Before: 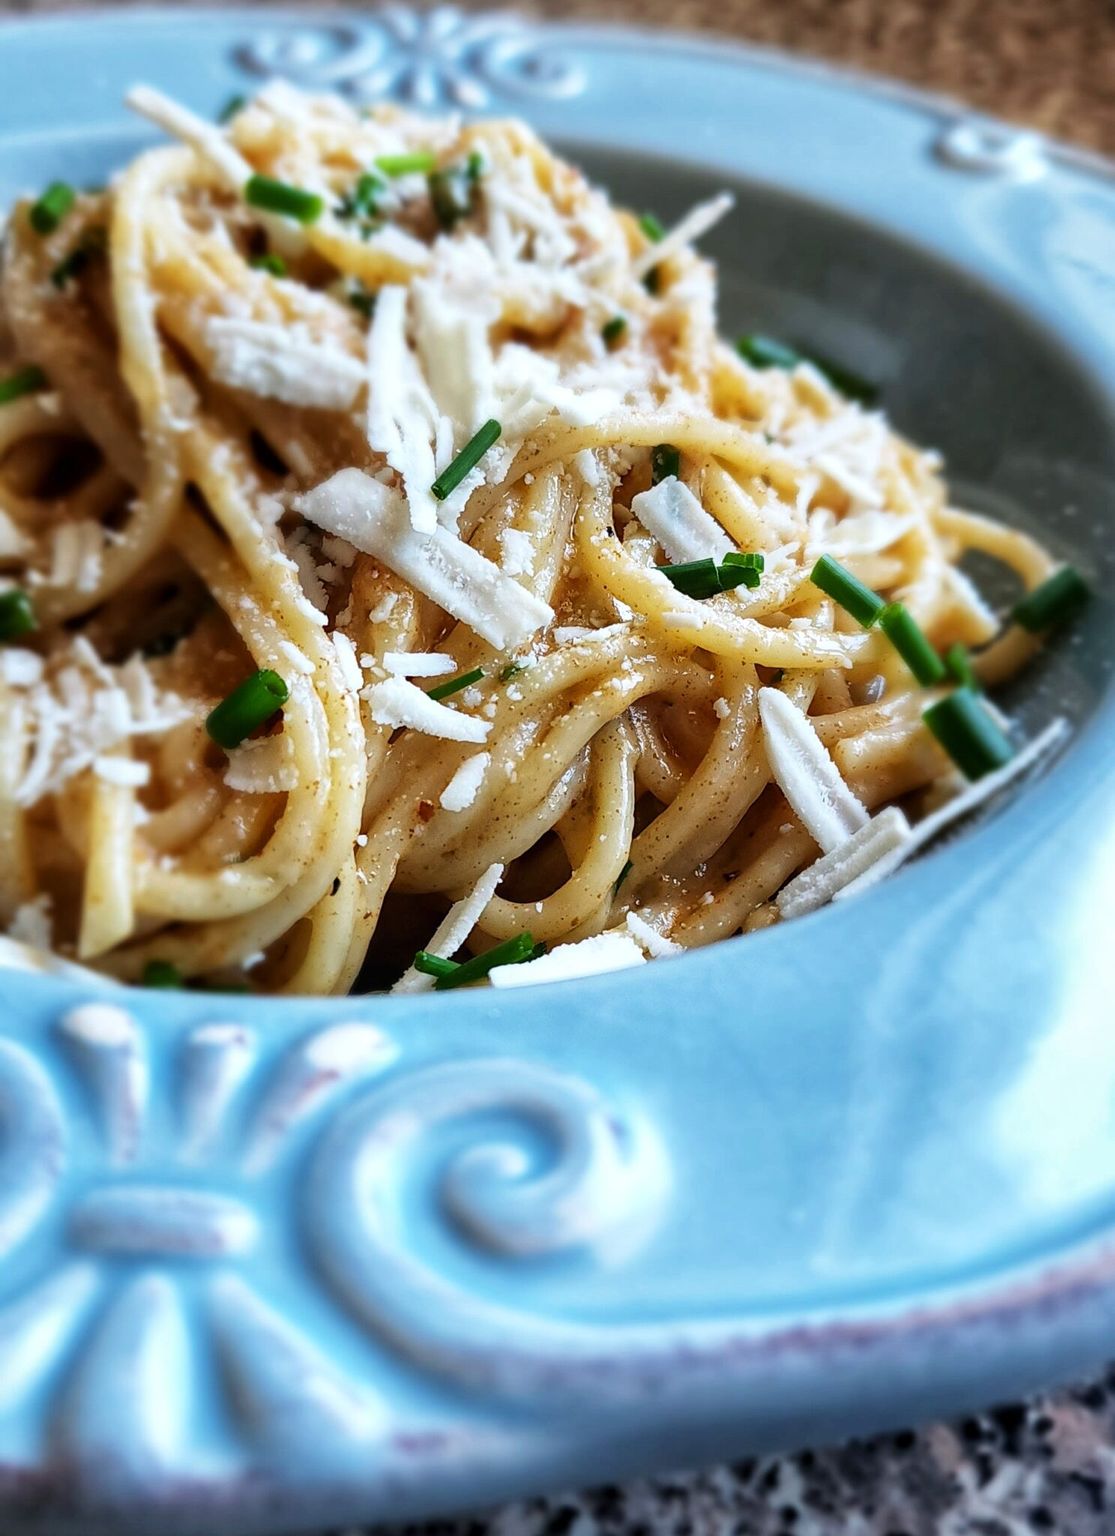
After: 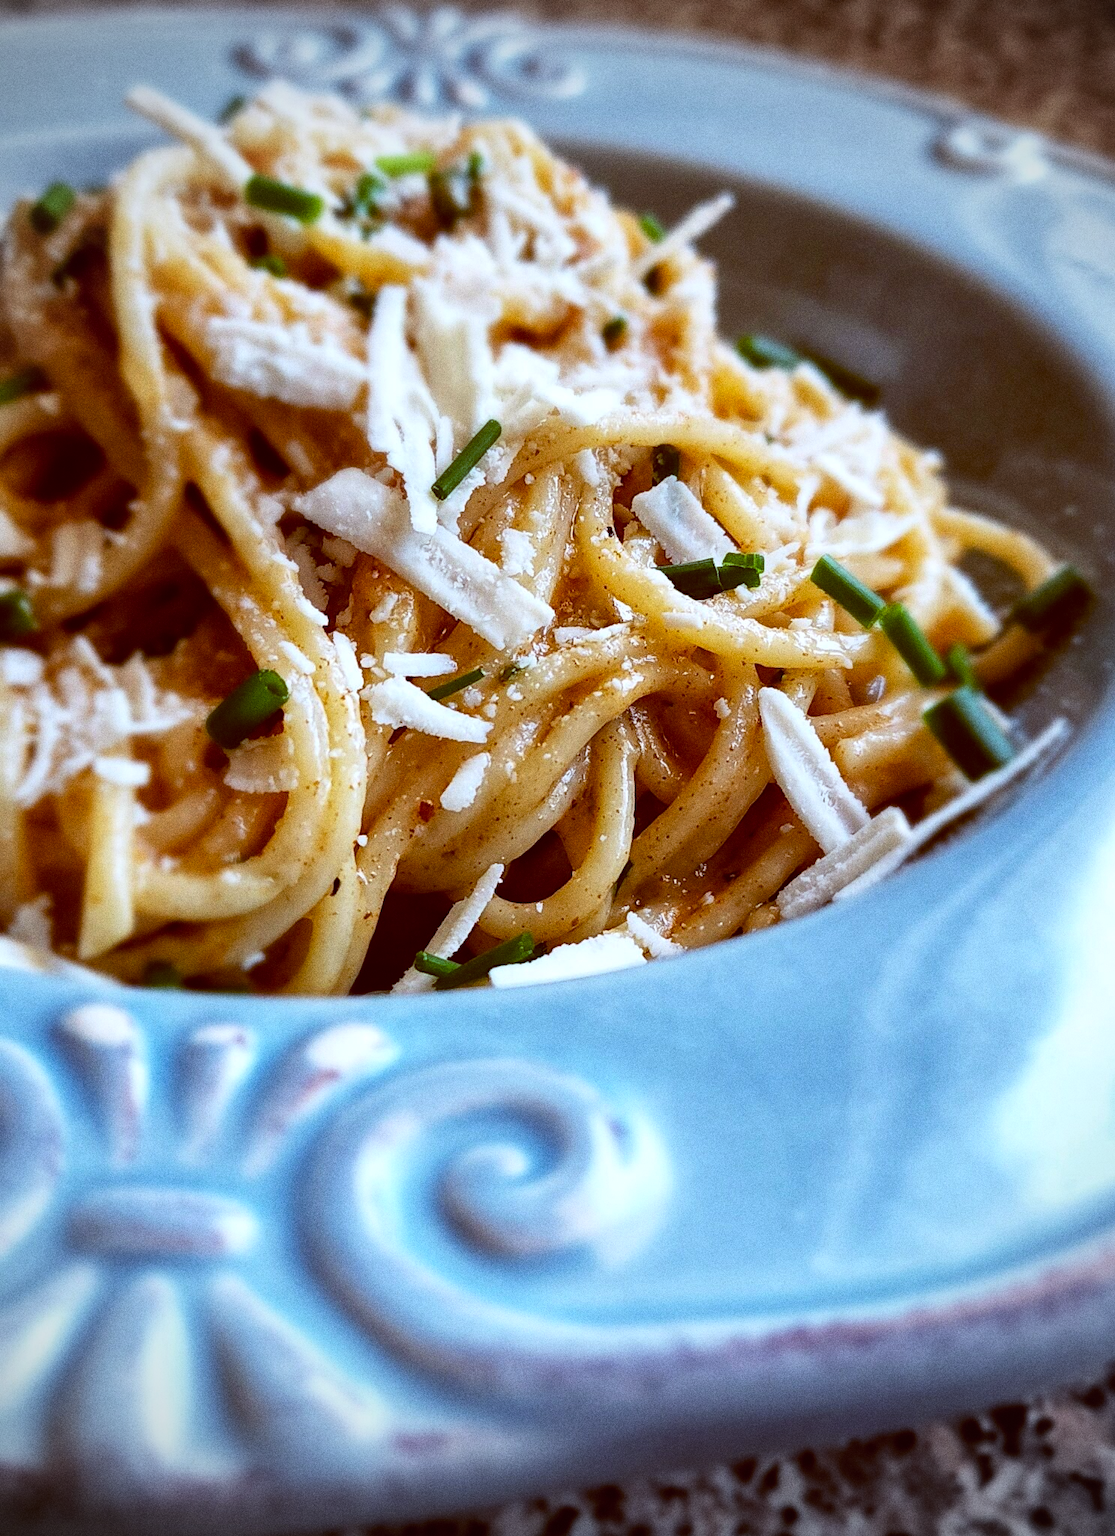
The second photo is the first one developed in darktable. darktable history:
color balance: lift [1, 1.015, 1.004, 0.985], gamma [1, 0.958, 0.971, 1.042], gain [1, 0.956, 0.977, 1.044]
grain: coarseness 0.09 ISO, strength 40%
vignetting: width/height ratio 1.094
rgb levels: mode RGB, independent channels, levels [[0, 0.5, 1], [0, 0.521, 1], [0, 0.536, 1]]
